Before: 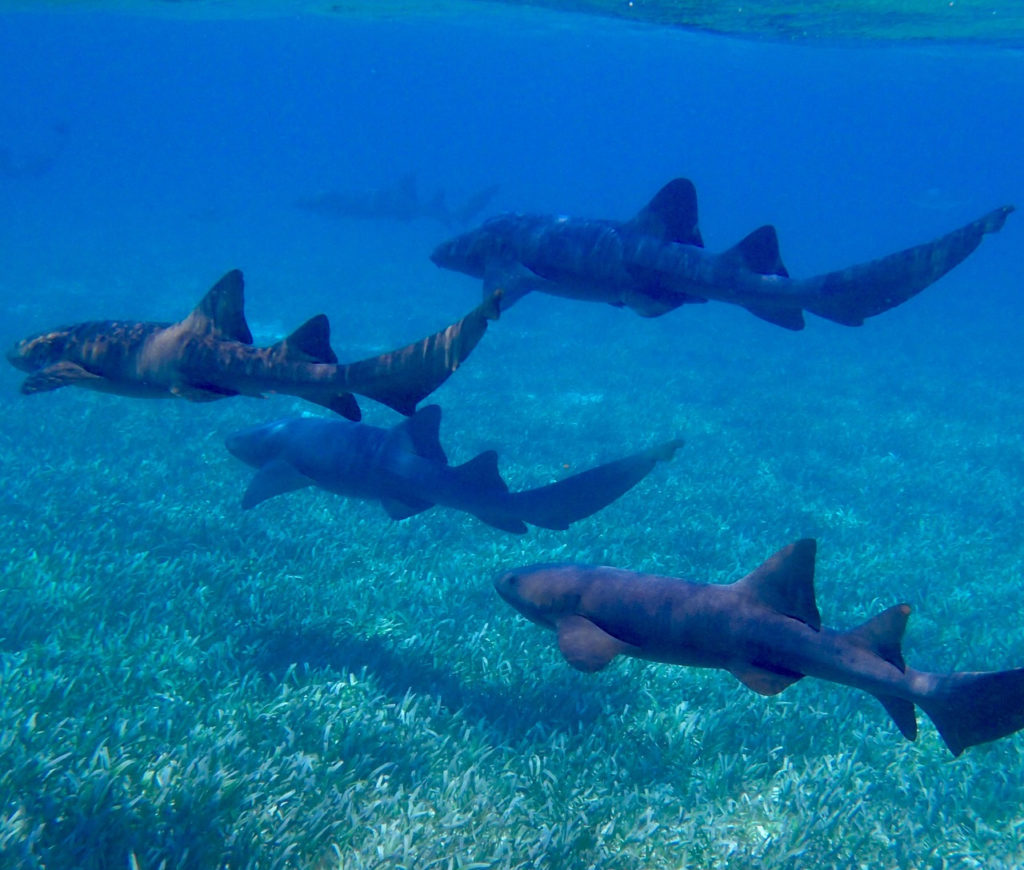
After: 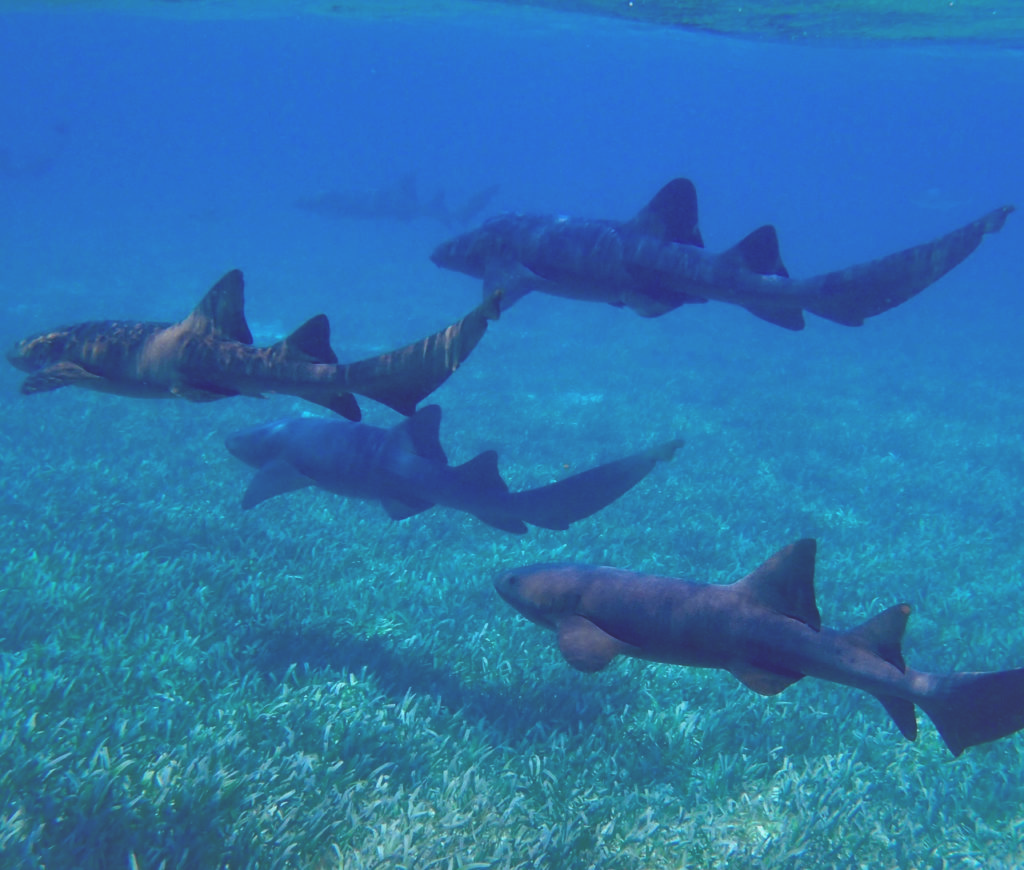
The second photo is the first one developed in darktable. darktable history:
exposure: black level correction -0.022, exposure -0.038 EV, compensate exposure bias true, compensate highlight preservation false
shadows and highlights: highlights color adjustment 56.57%
